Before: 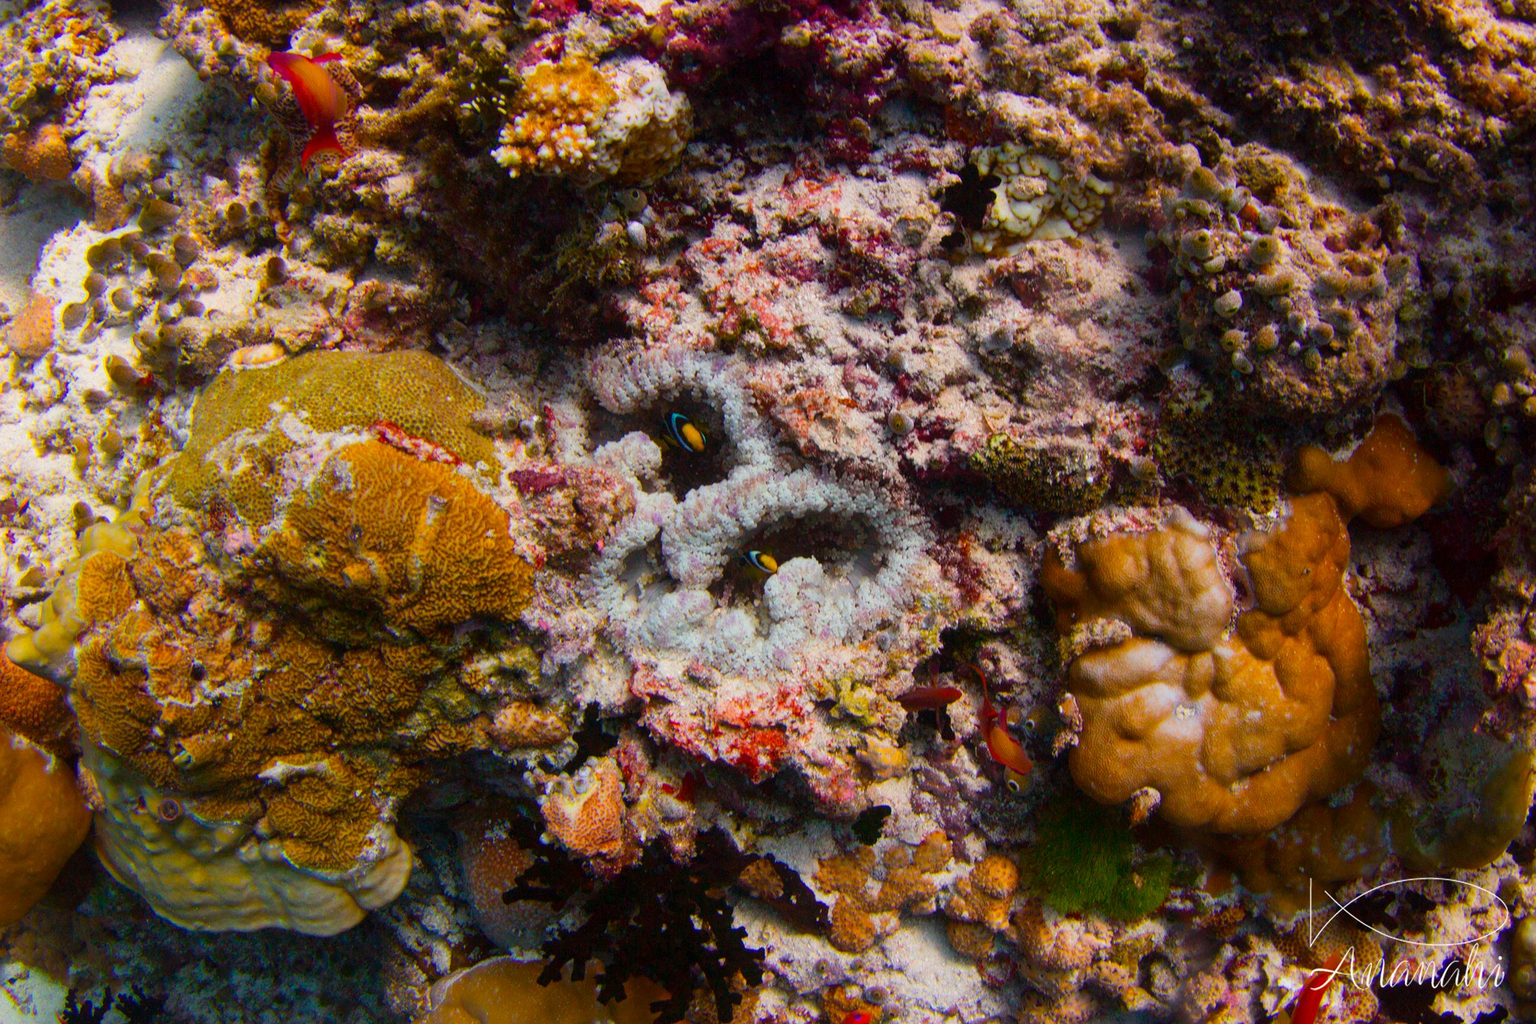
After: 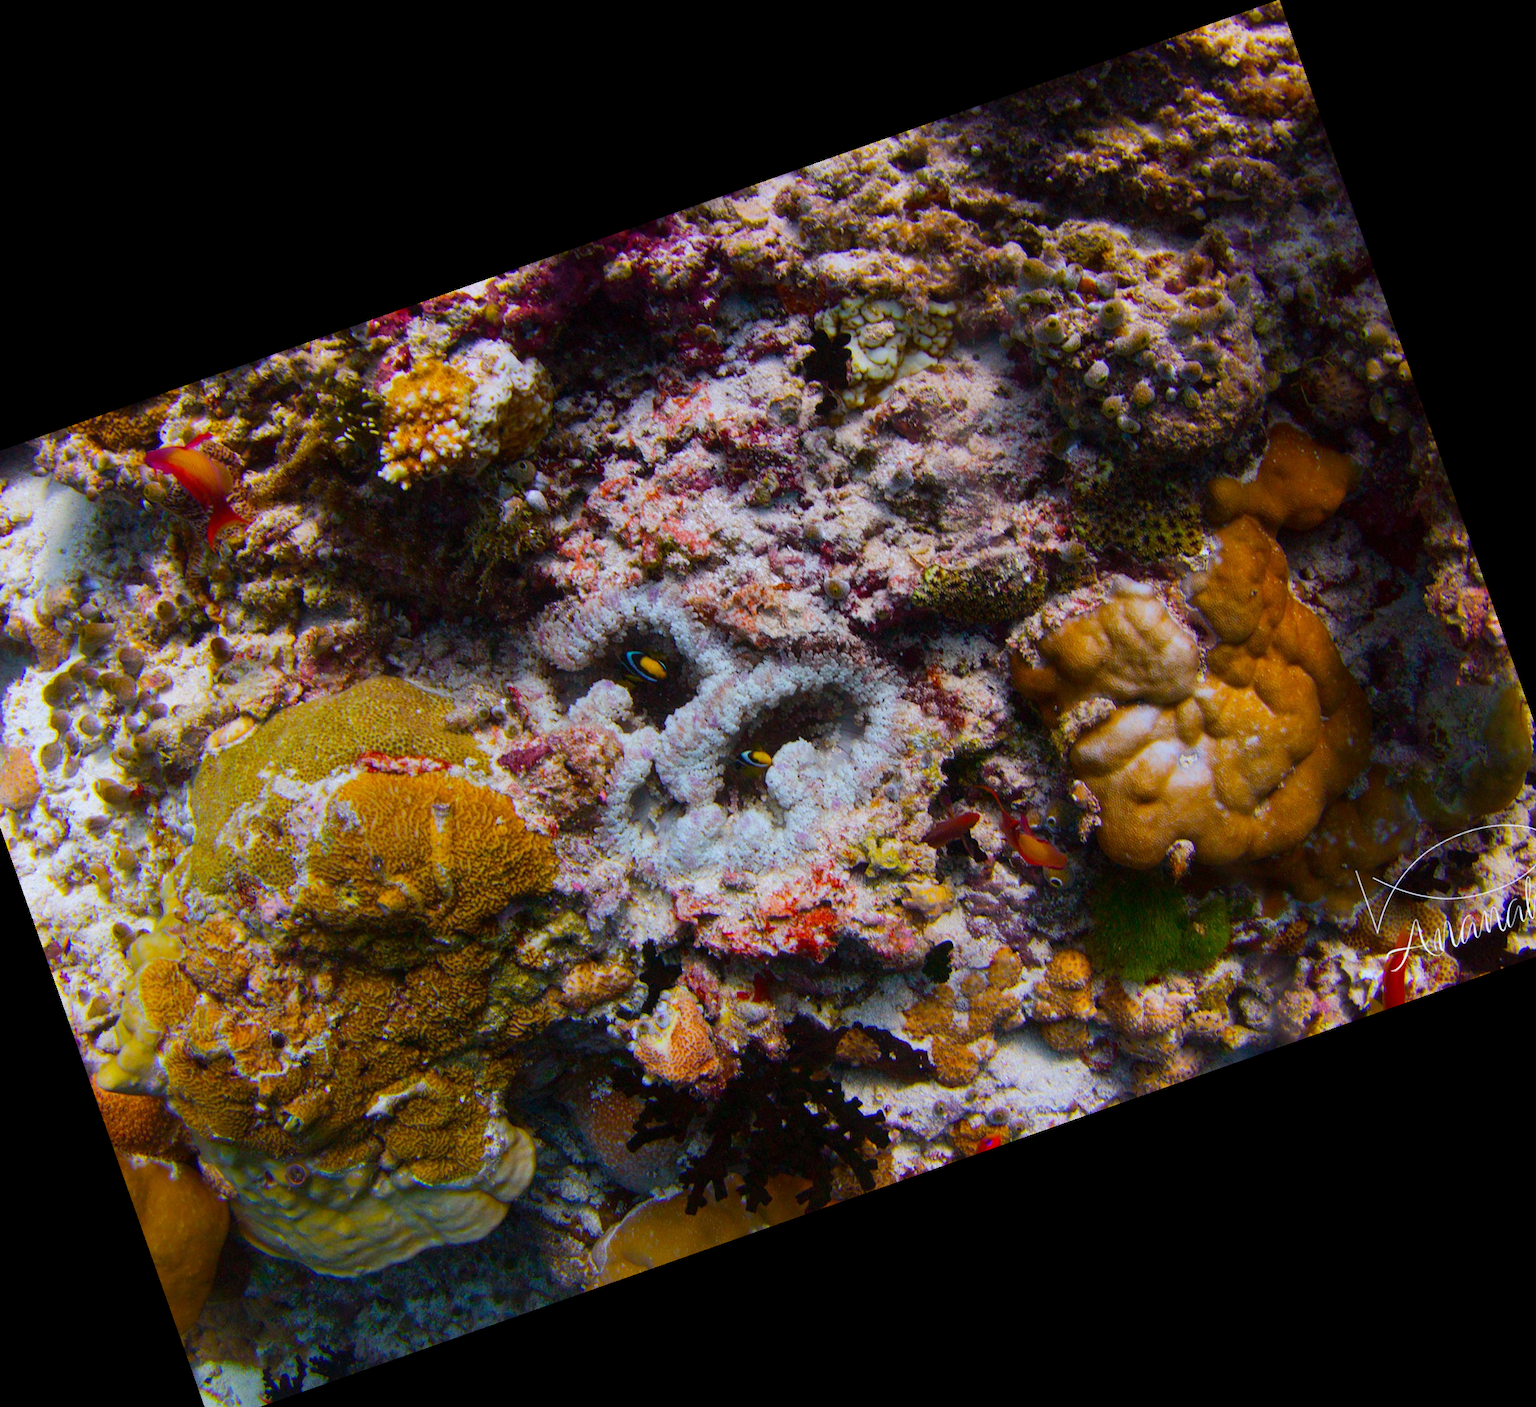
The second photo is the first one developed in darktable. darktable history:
exposure: compensate highlight preservation false
tone equalizer: -8 EV -1.84 EV, -7 EV -1.16 EV, -6 EV -1.62 EV, smoothing diameter 25%, edges refinement/feathering 10, preserve details guided filter
white balance: red 0.931, blue 1.11
crop and rotate: angle 19.43°, left 6.812%, right 4.125%, bottom 1.087%
